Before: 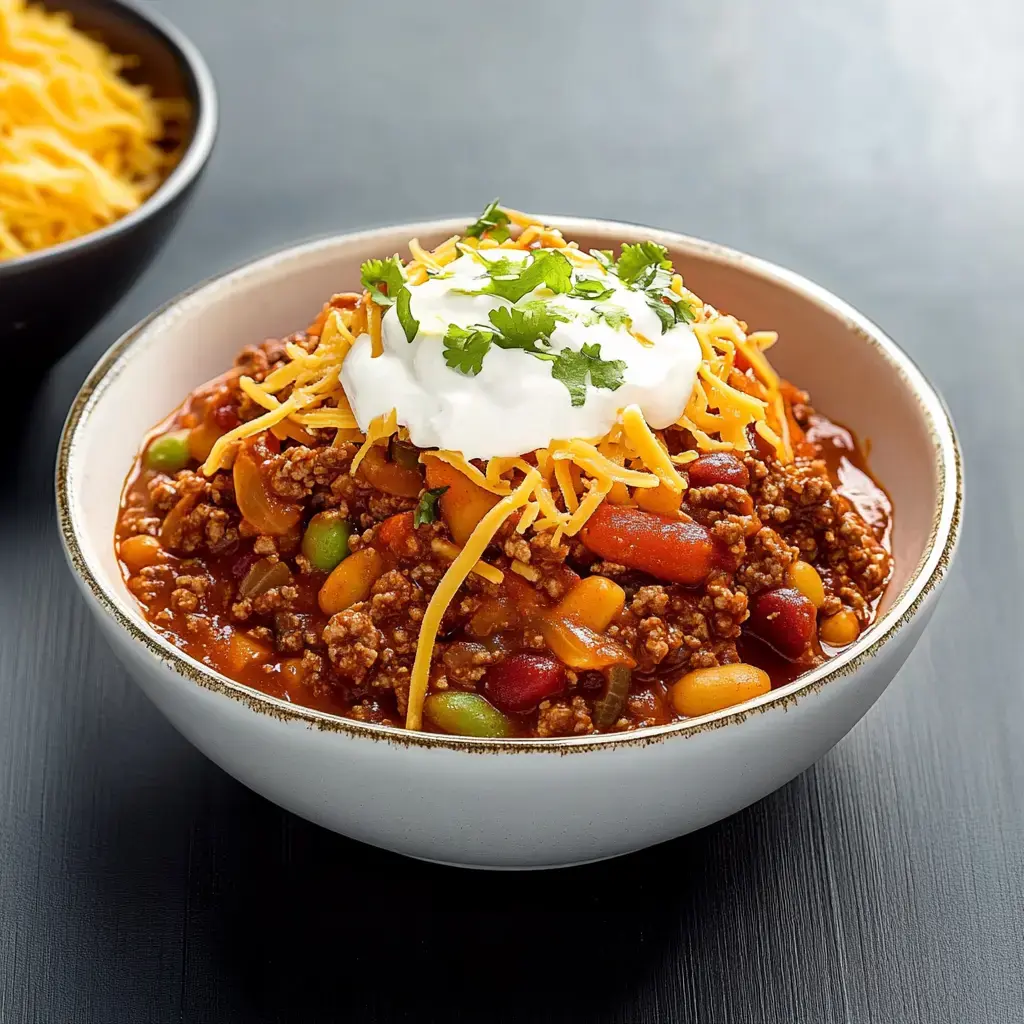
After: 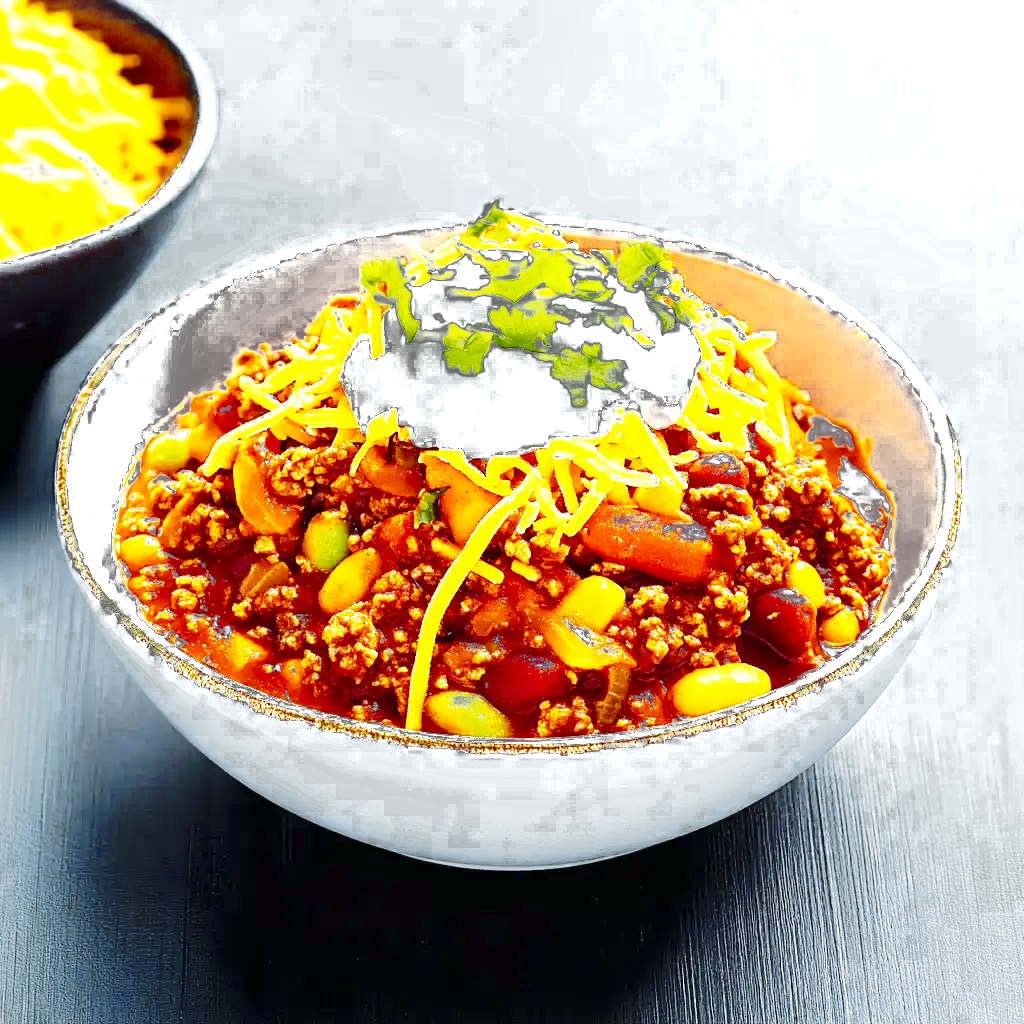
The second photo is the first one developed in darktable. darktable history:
exposure: black level correction 0, exposure 1.682 EV, compensate exposure bias true, compensate highlight preservation false
base curve: curves: ch0 [(0, 0) (0.028, 0.03) (0.121, 0.232) (0.46, 0.748) (0.859, 0.968) (1, 1)], preserve colors none
color balance rgb: perceptual saturation grading › global saturation 39.144%, global vibrance 19.775%
color calibration: illuminant as shot in camera, x 0.369, y 0.377, temperature 4328.57 K
color zones: curves: ch0 [(0.035, 0.242) (0.25, 0.5) (0.384, 0.214) (0.488, 0.255) (0.75, 0.5)]; ch1 [(0.063, 0.379) (0.25, 0.5) (0.354, 0.201) (0.489, 0.085) (0.729, 0.271)]; ch2 [(0.25, 0.5) (0.38, 0.517) (0.442, 0.51) (0.735, 0.456)], process mode strong
